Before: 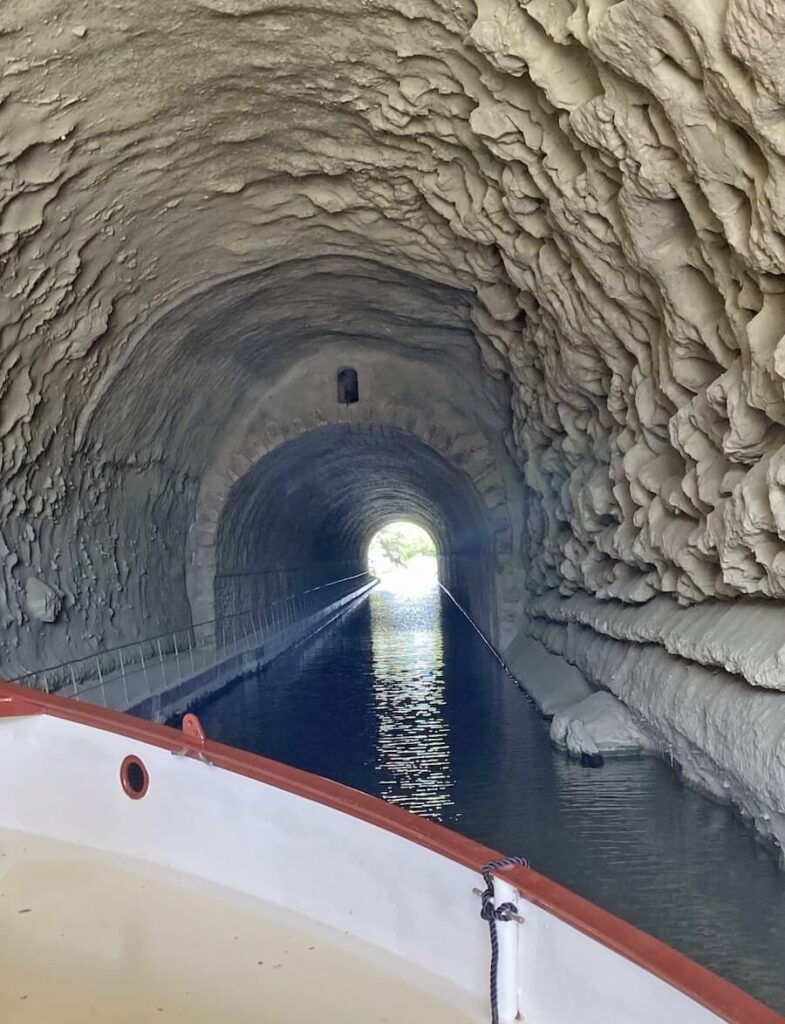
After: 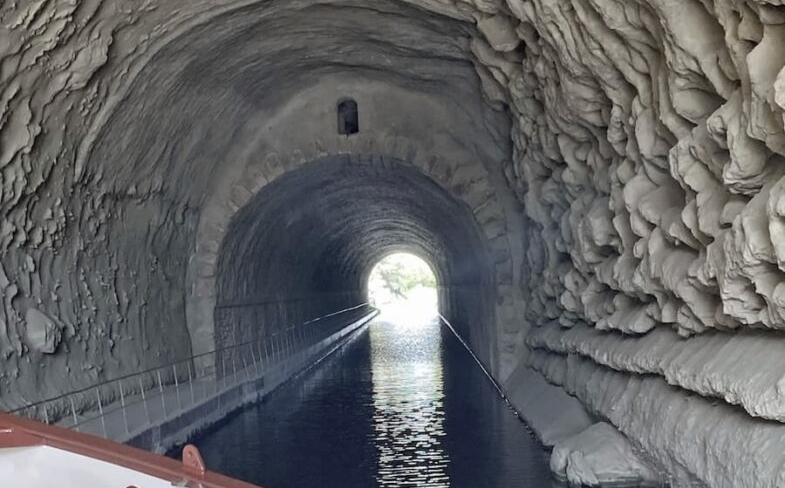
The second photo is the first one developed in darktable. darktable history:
crop and rotate: top 26.304%, bottom 25.965%
color correction: highlights b* 0.008, saturation 0.624
